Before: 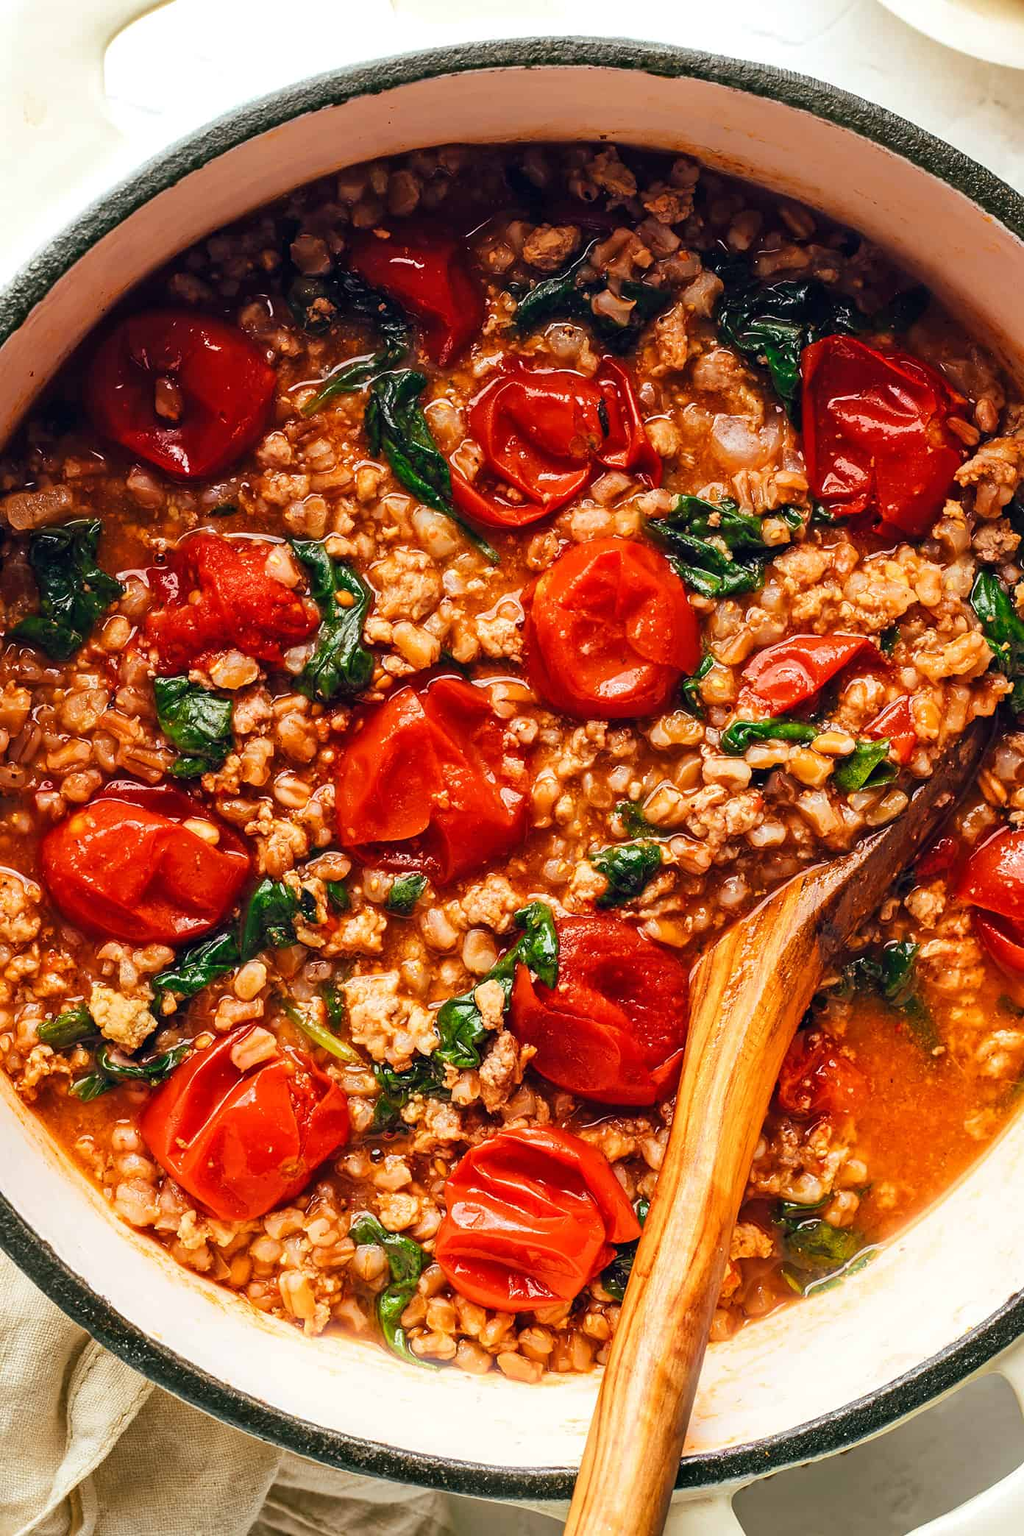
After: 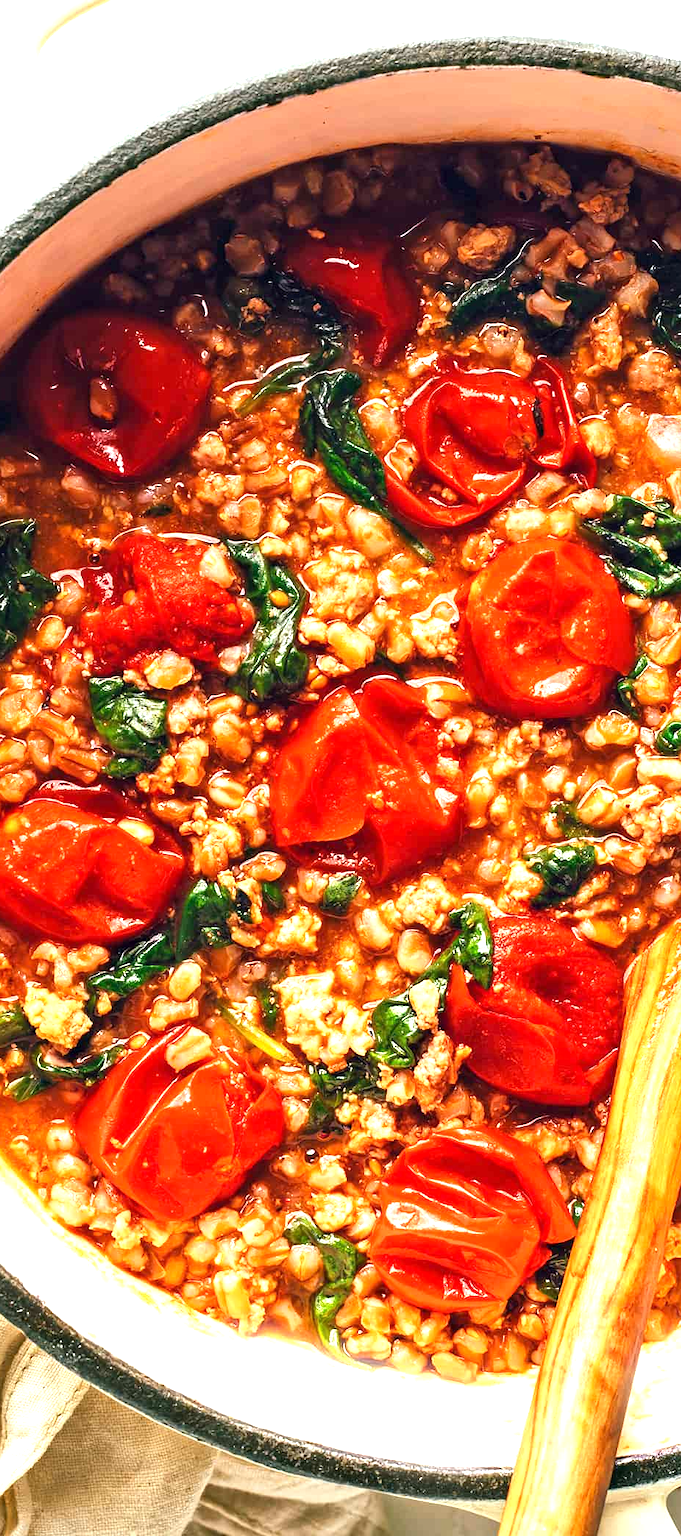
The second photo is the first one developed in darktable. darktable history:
tone equalizer: on, module defaults
crop and rotate: left 6.437%, right 26.989%
exposure: black level correction 0, exposure 0.936 EV, compensate highlight preservation false
